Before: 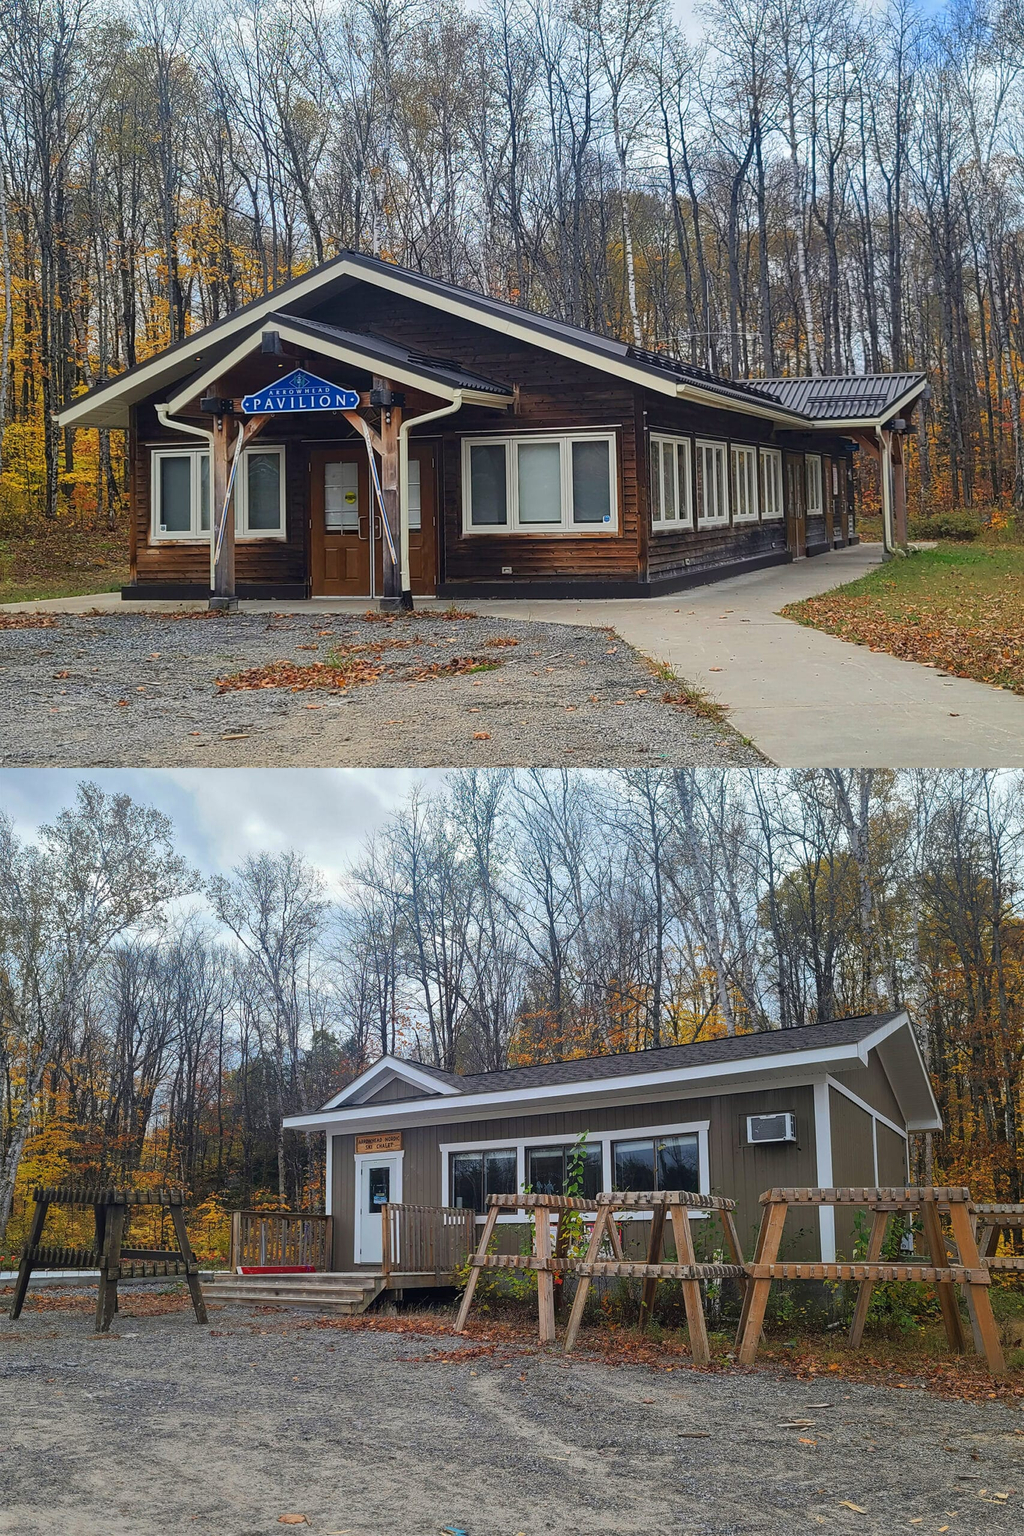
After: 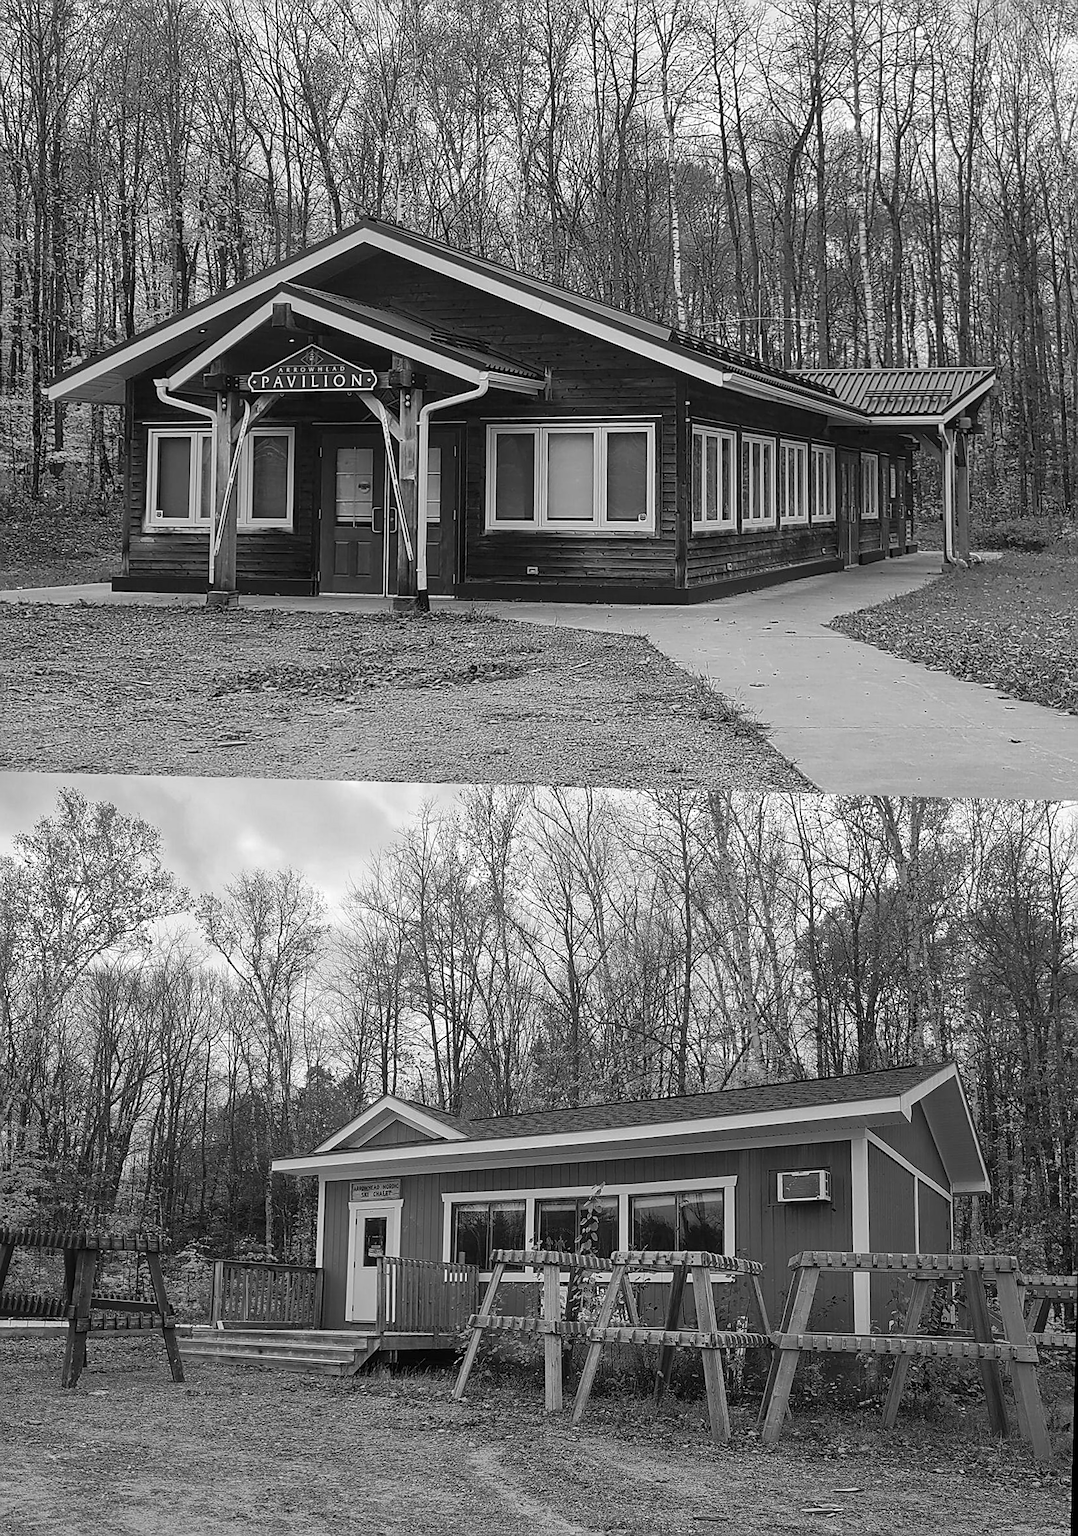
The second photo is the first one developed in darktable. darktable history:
monochrome: a -3.63, b -0.465
sharpen: on, module defaults
crop and rotate: left 2.536%, right 1.107%, bottom 2.246%
rotate and perspective: rotation 1.57°, crop left 0.018, crop right 0.982, crop top 0.039, crop bottom 0.961
